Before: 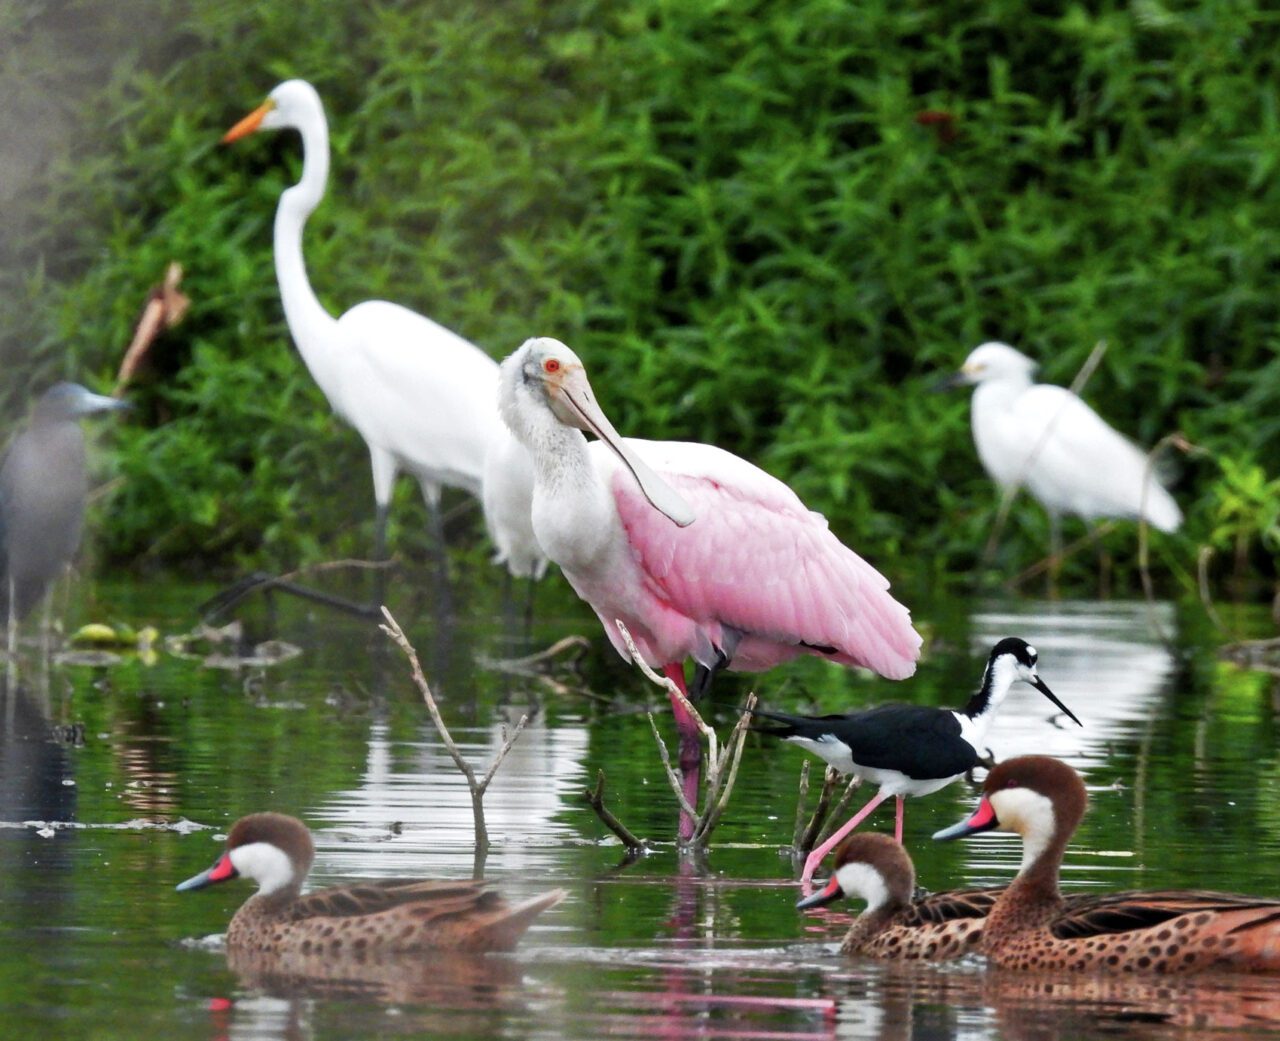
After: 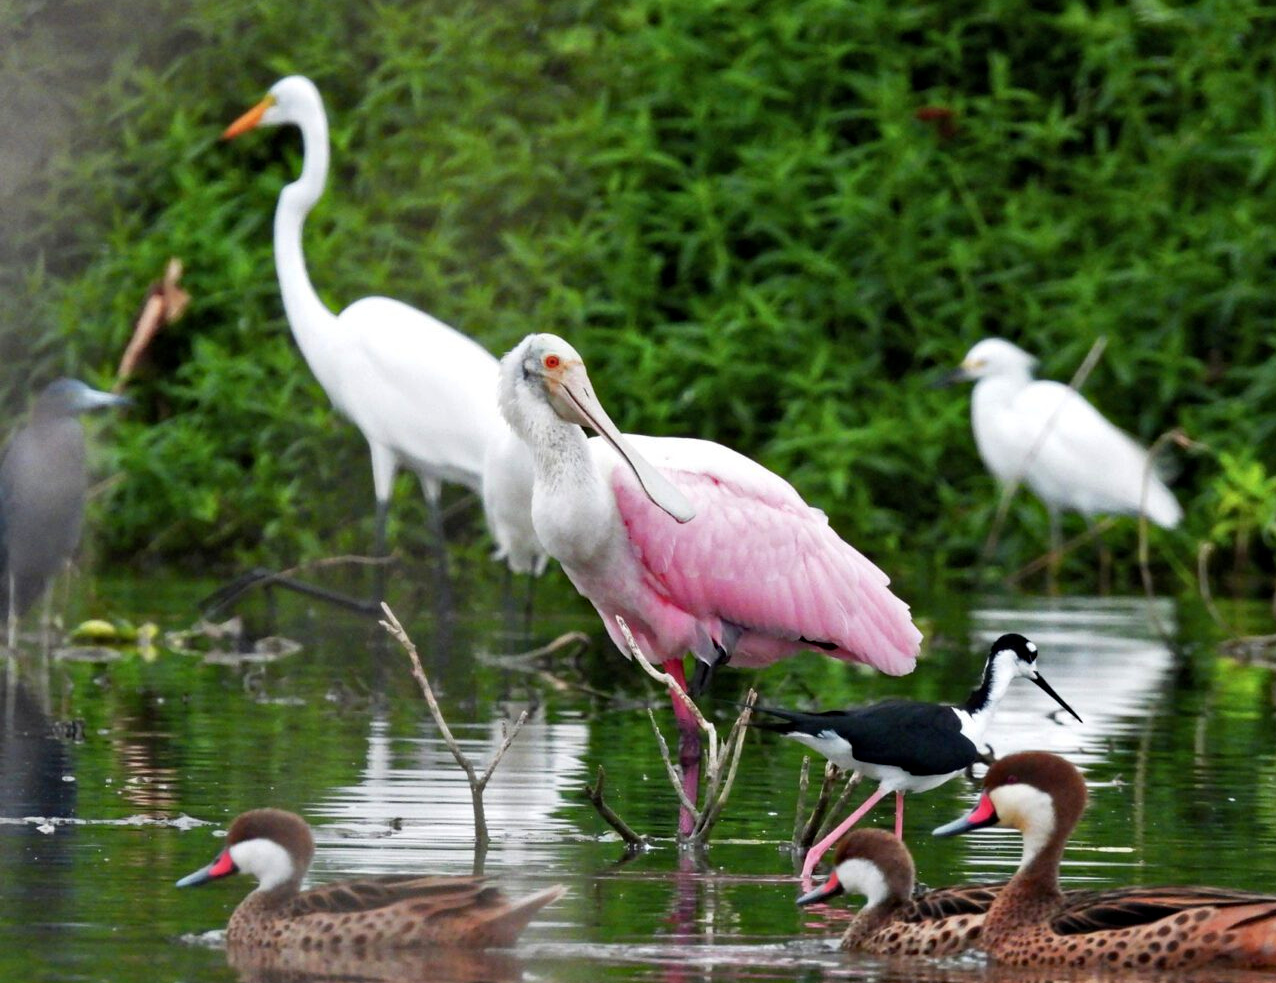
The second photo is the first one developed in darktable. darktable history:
haze removal: compatibility mode true, adaptive false
crop: top 0.448%, right 0.264%, bottom 5.045%
